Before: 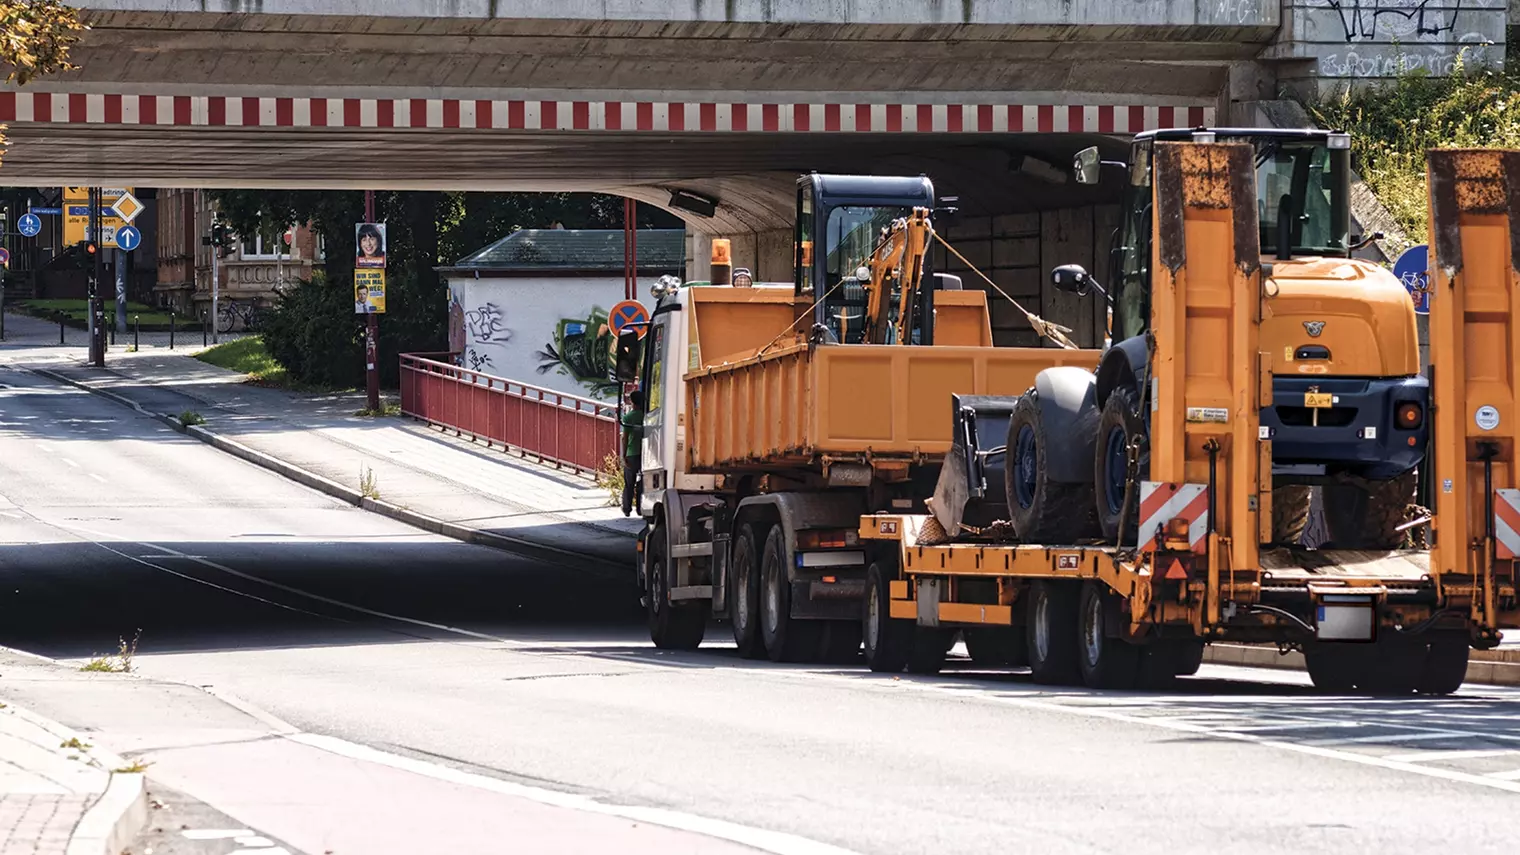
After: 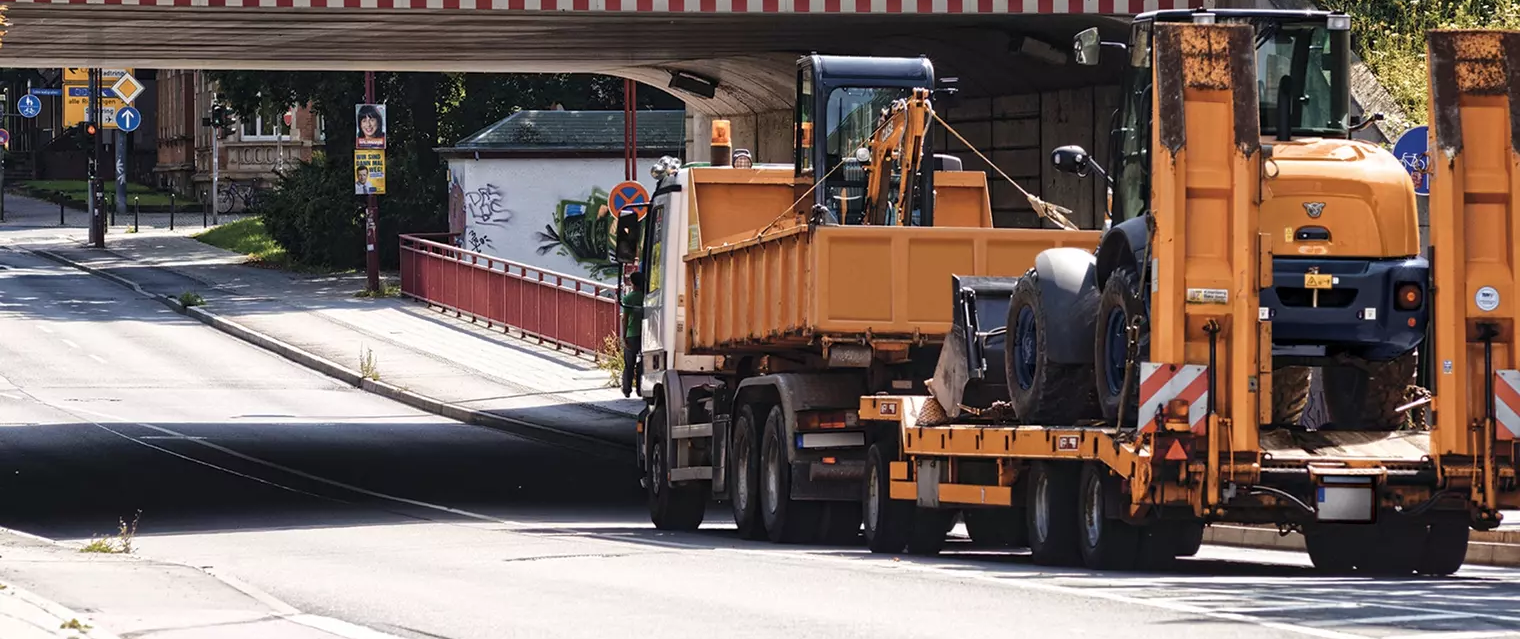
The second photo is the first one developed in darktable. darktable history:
crop: top 14.018%, bottom 11.152%
